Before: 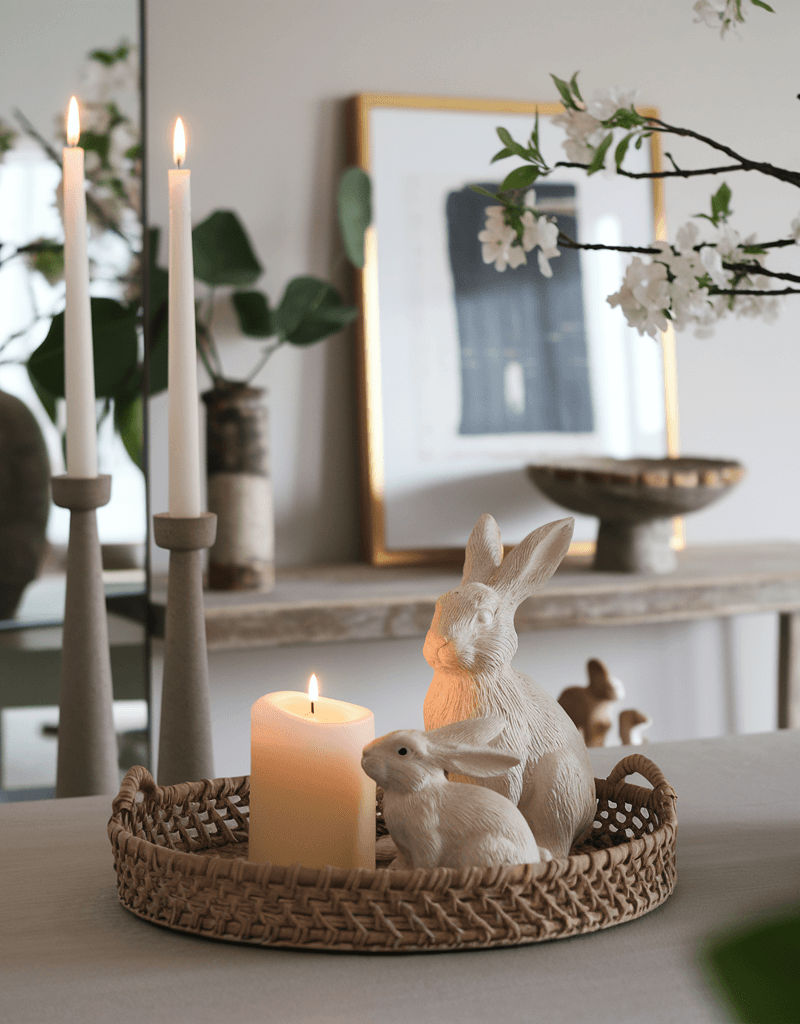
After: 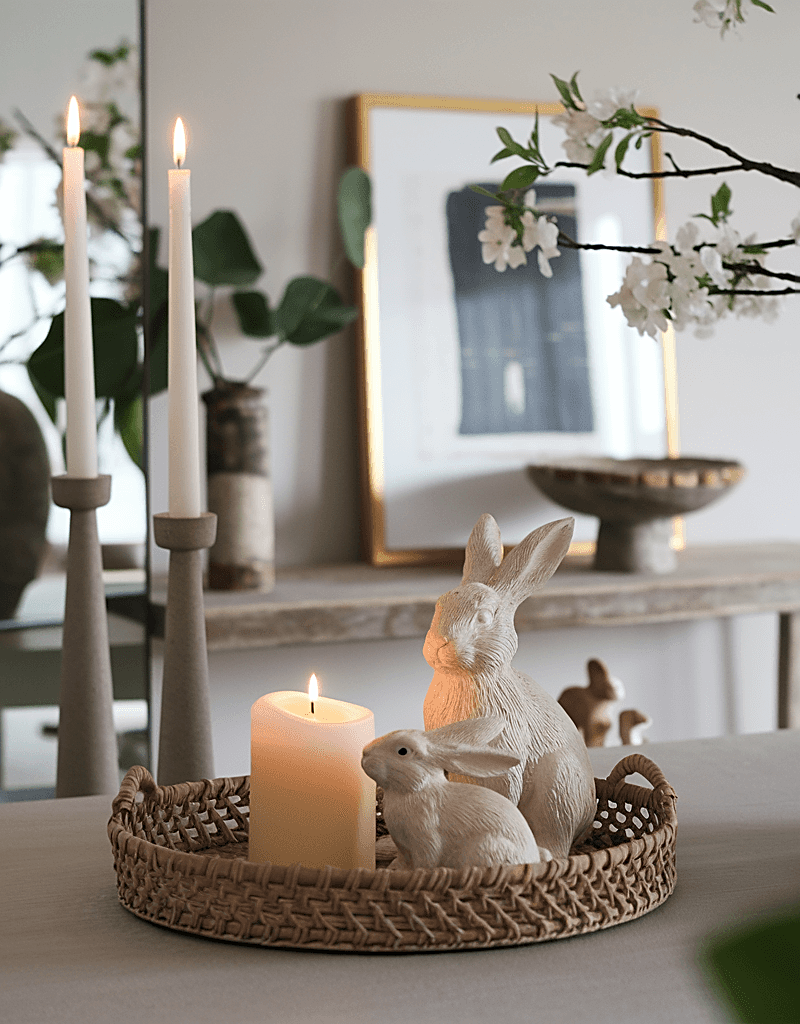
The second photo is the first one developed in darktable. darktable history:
sharpen: amount 0.592
